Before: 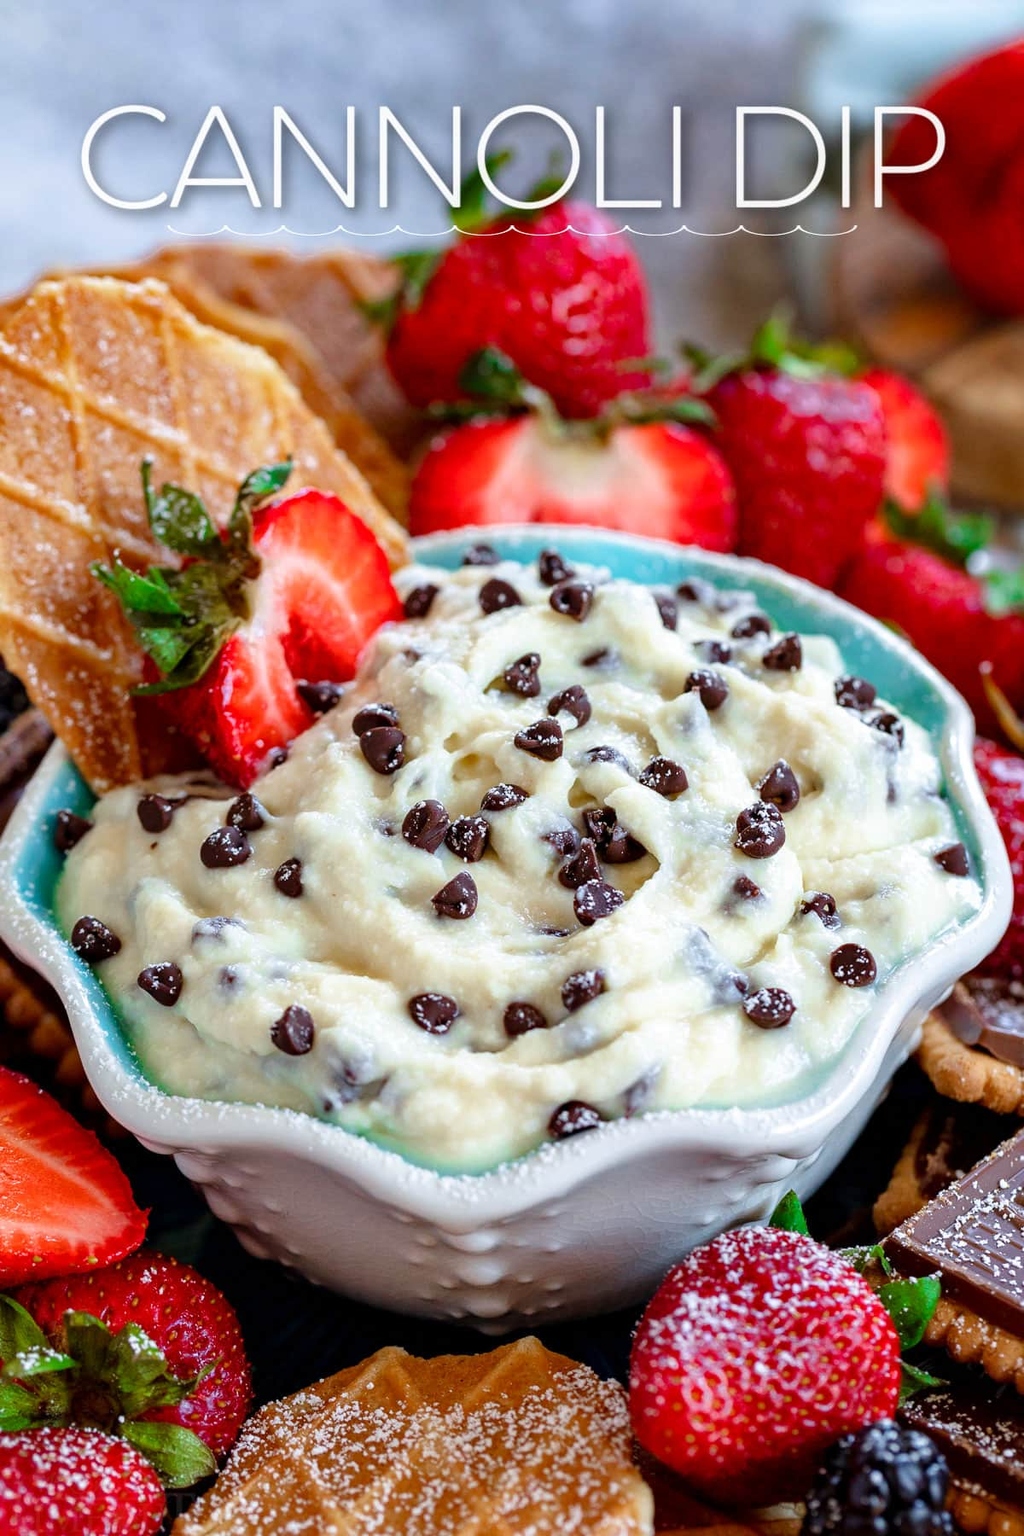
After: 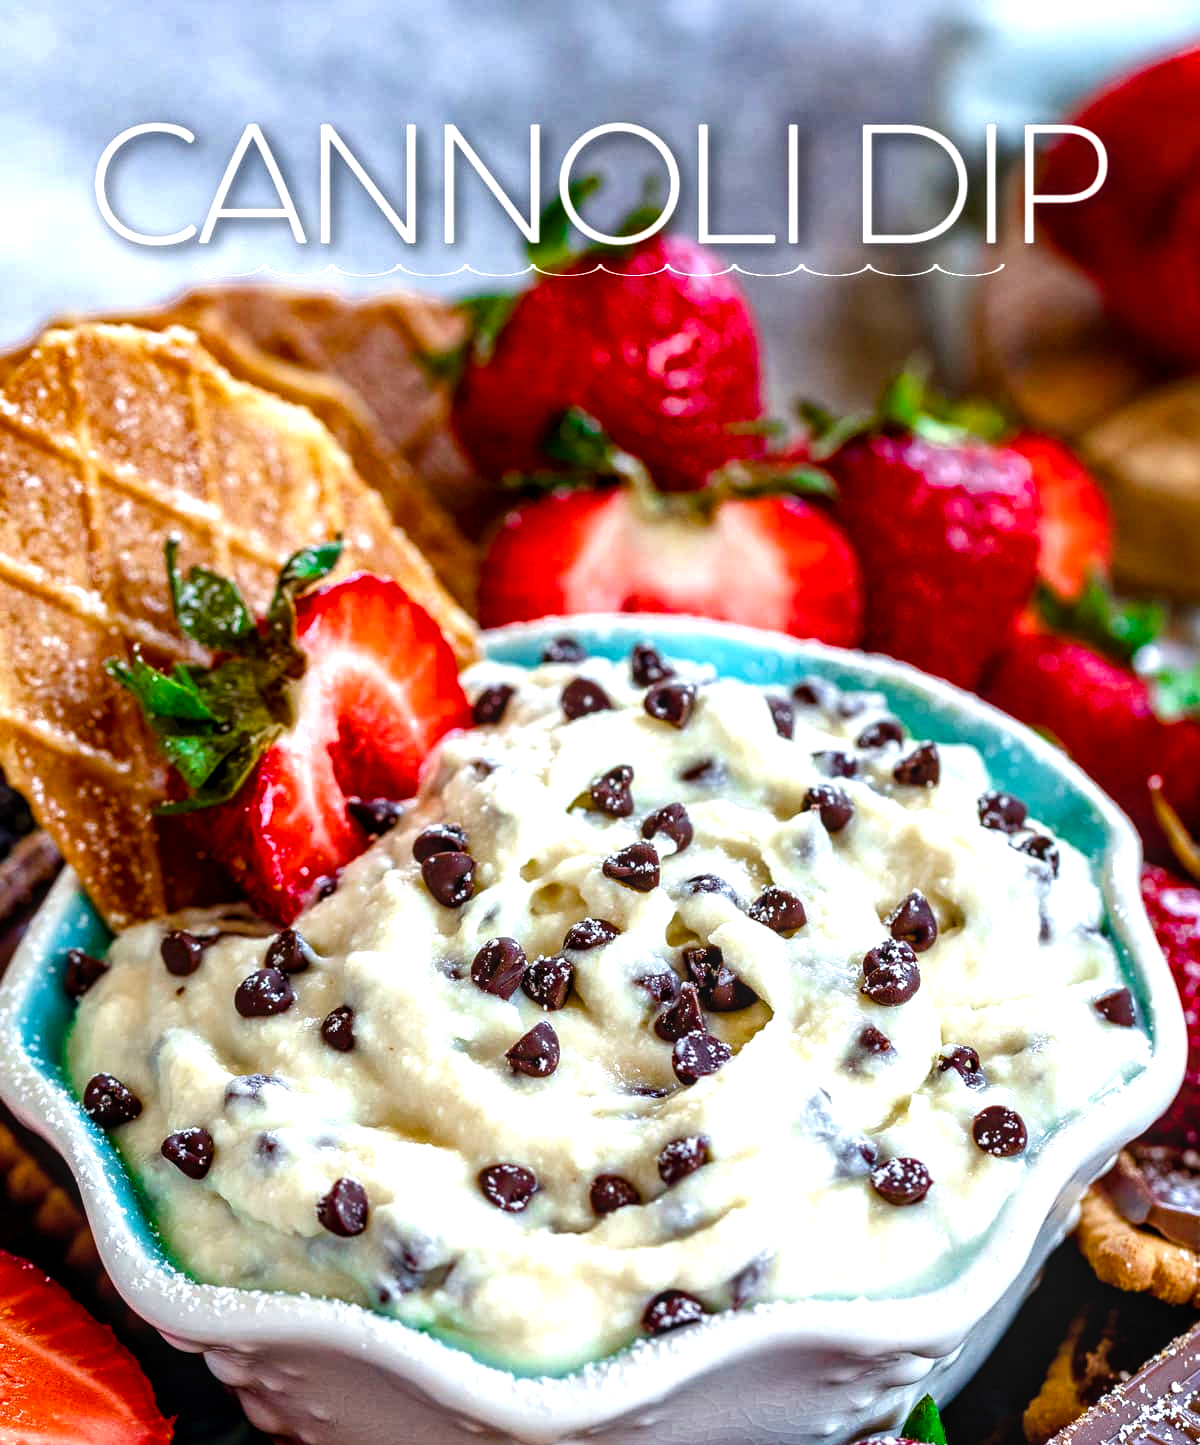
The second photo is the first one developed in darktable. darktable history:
crop: bottom 19.701%
color balance rgb: perceptual saturation grading › global saturation 27.213%, perceptual saturation grading › highlights -28.546%, perceptual saturation grading › mid-tones 15.14%, perceptual saturation grading › shadows 34.211%, perceptual brilliance grading › global brilliance 14.295%, perceptual brilliance grading › shadows -34.222%, global vibrance 9.512%
local contrast: detail 130%
